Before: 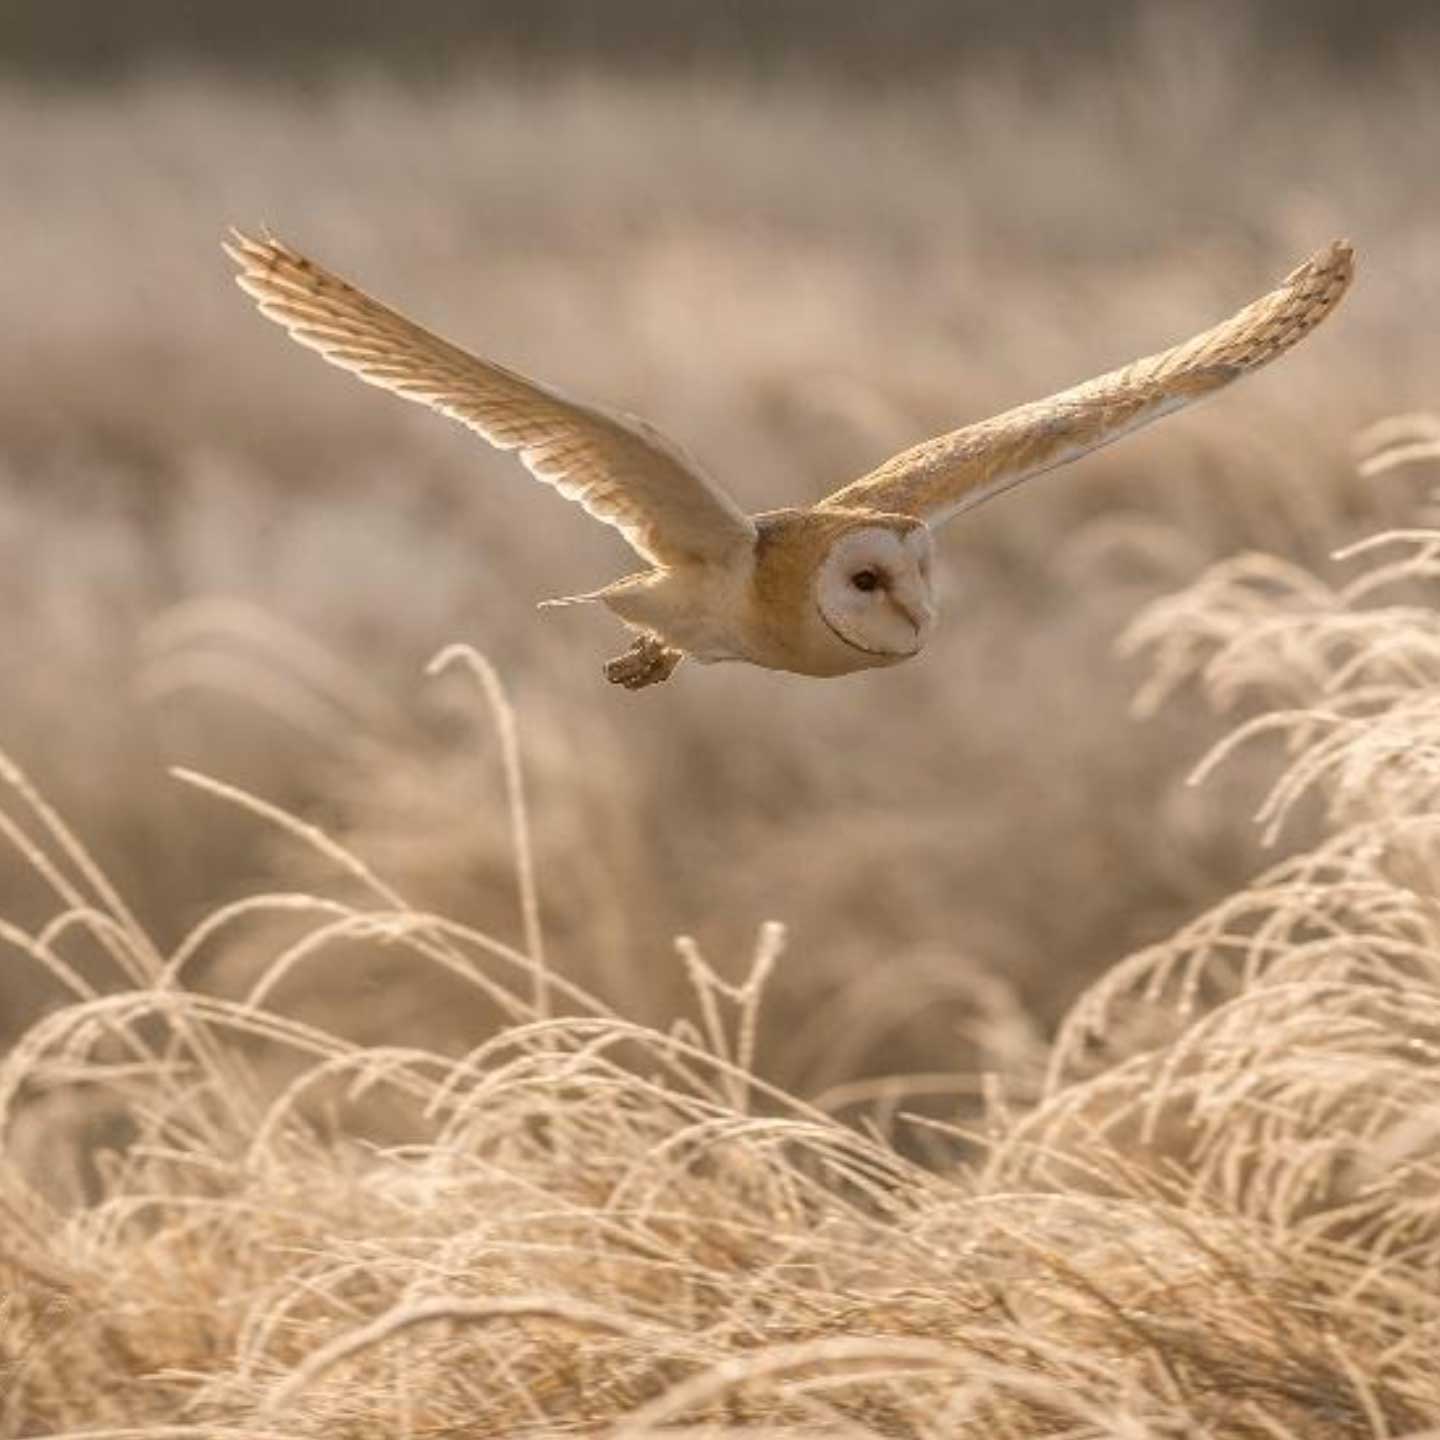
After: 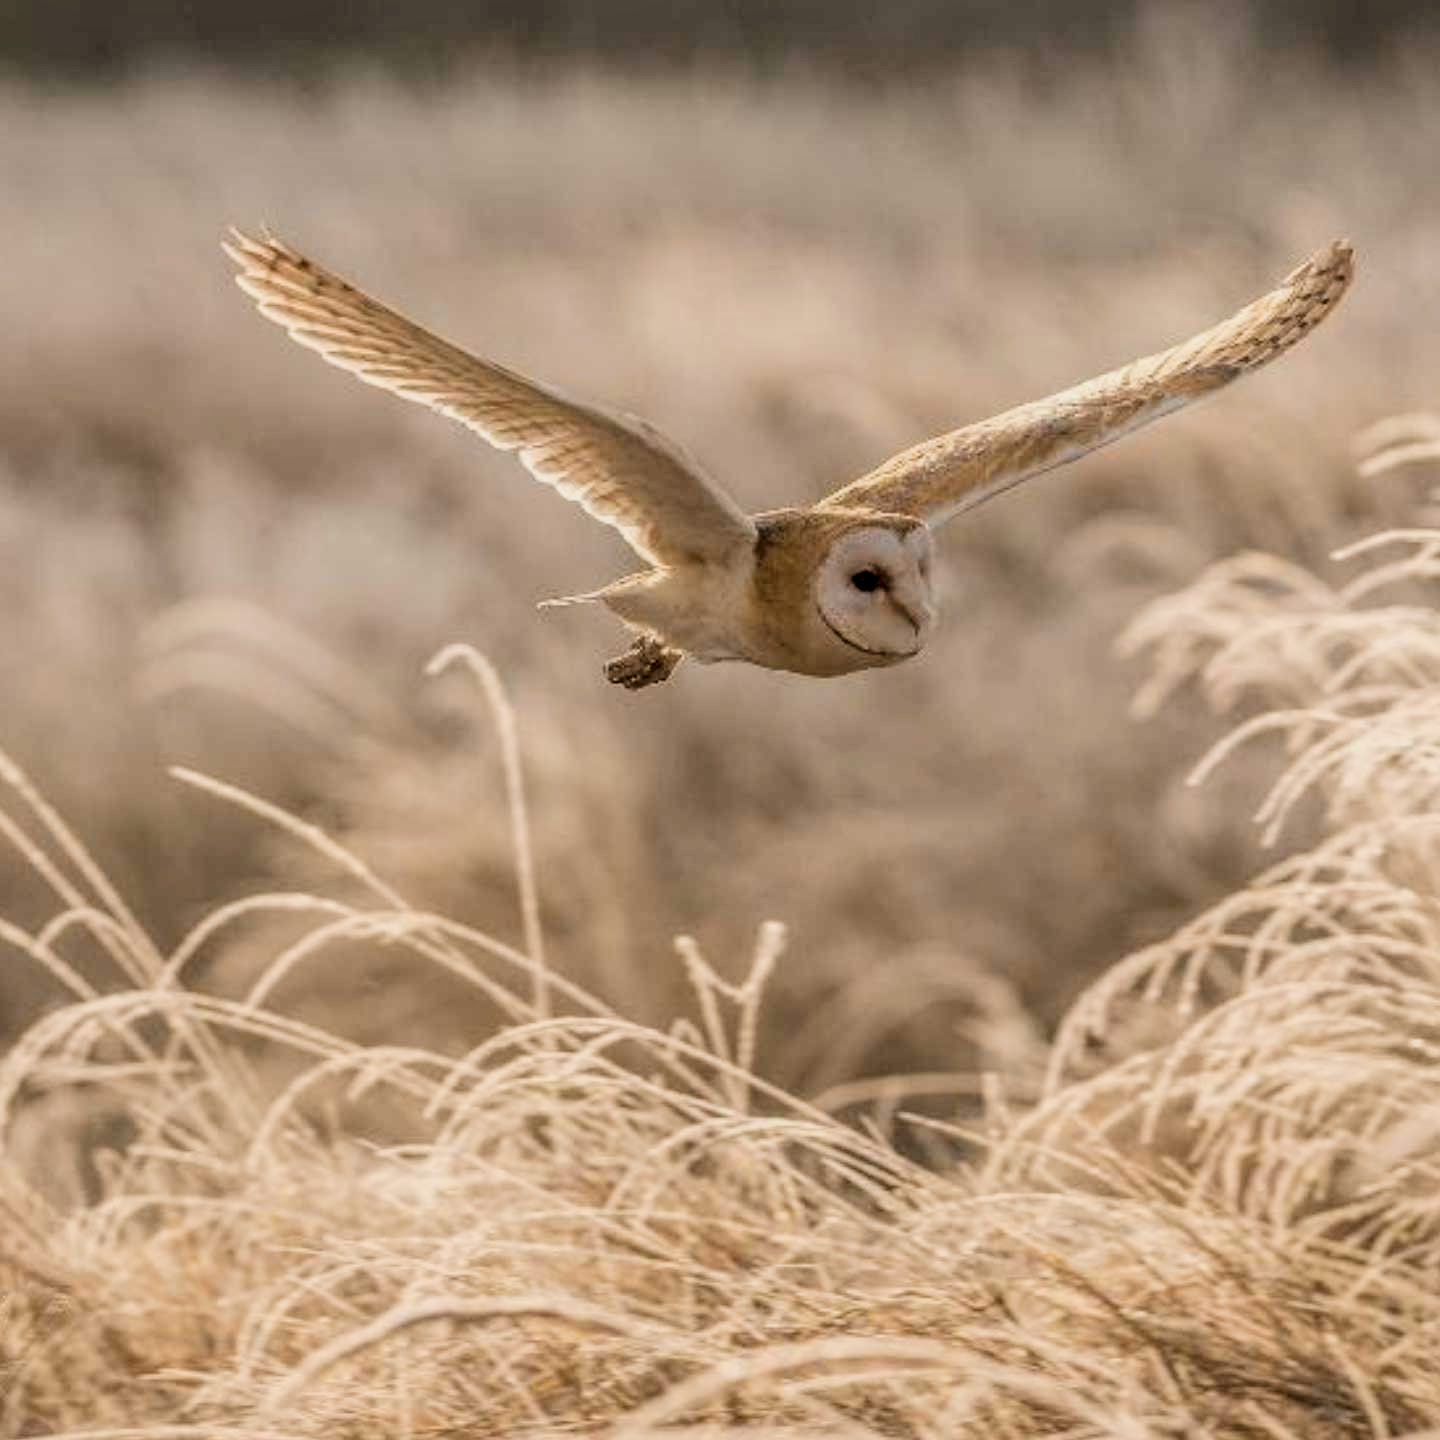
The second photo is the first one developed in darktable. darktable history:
filmic rgb: black relative exposure -5.09 EV, white relative exposure 3.97 EV, hardness 2.9, contrast 1.297
local contrast: on, module defaults
